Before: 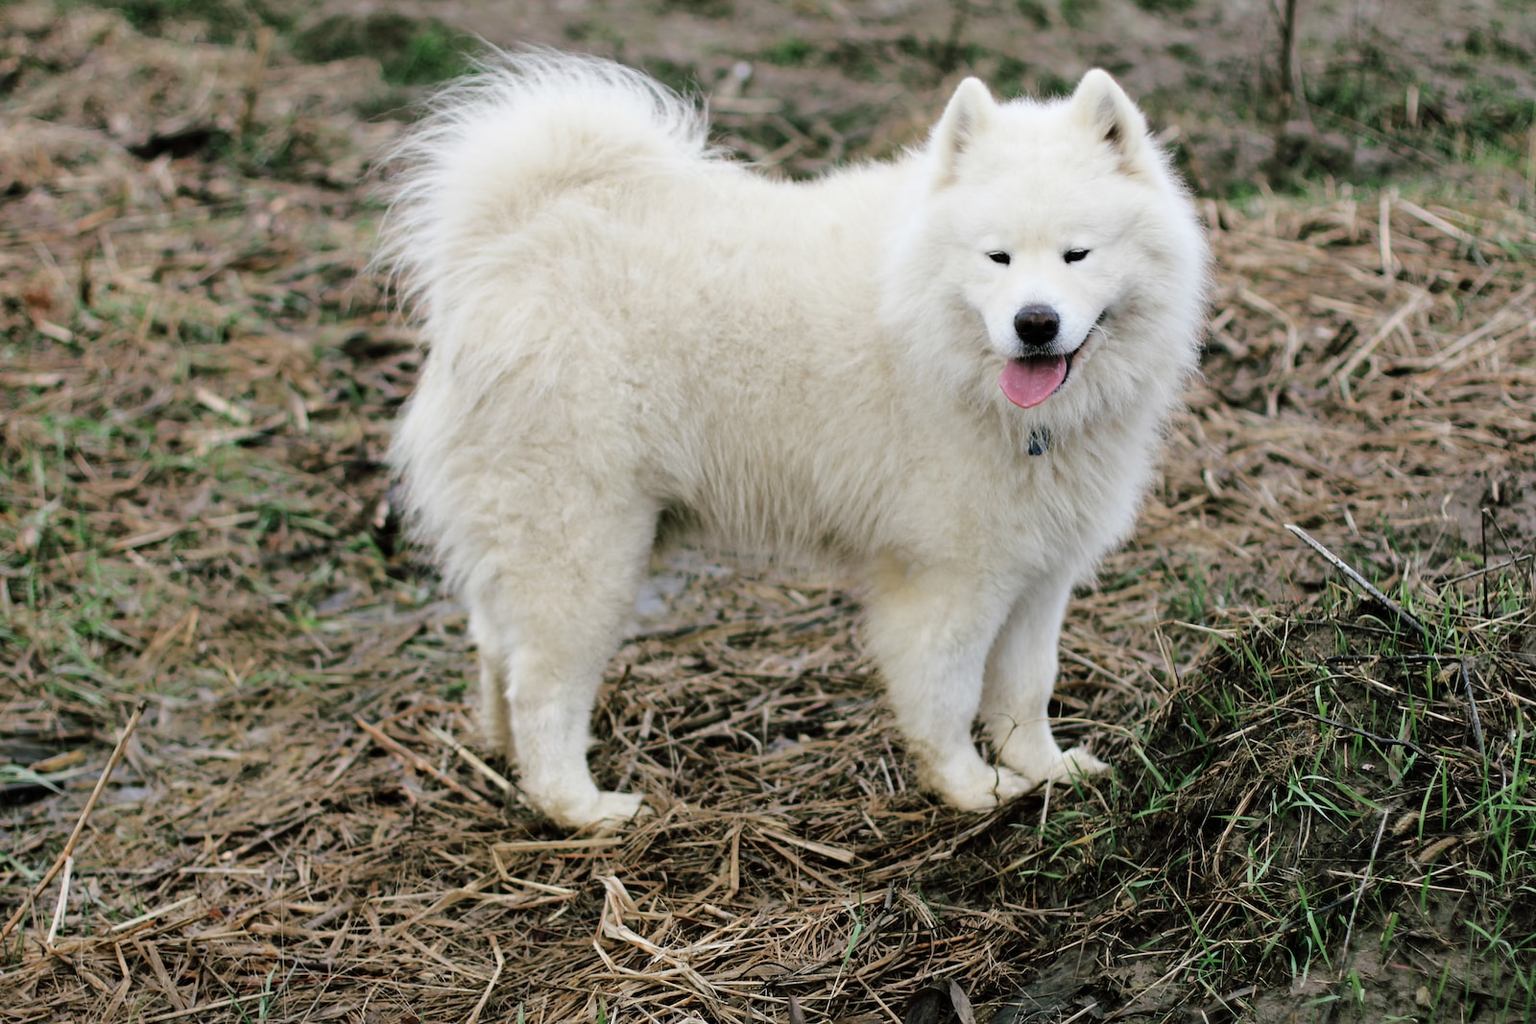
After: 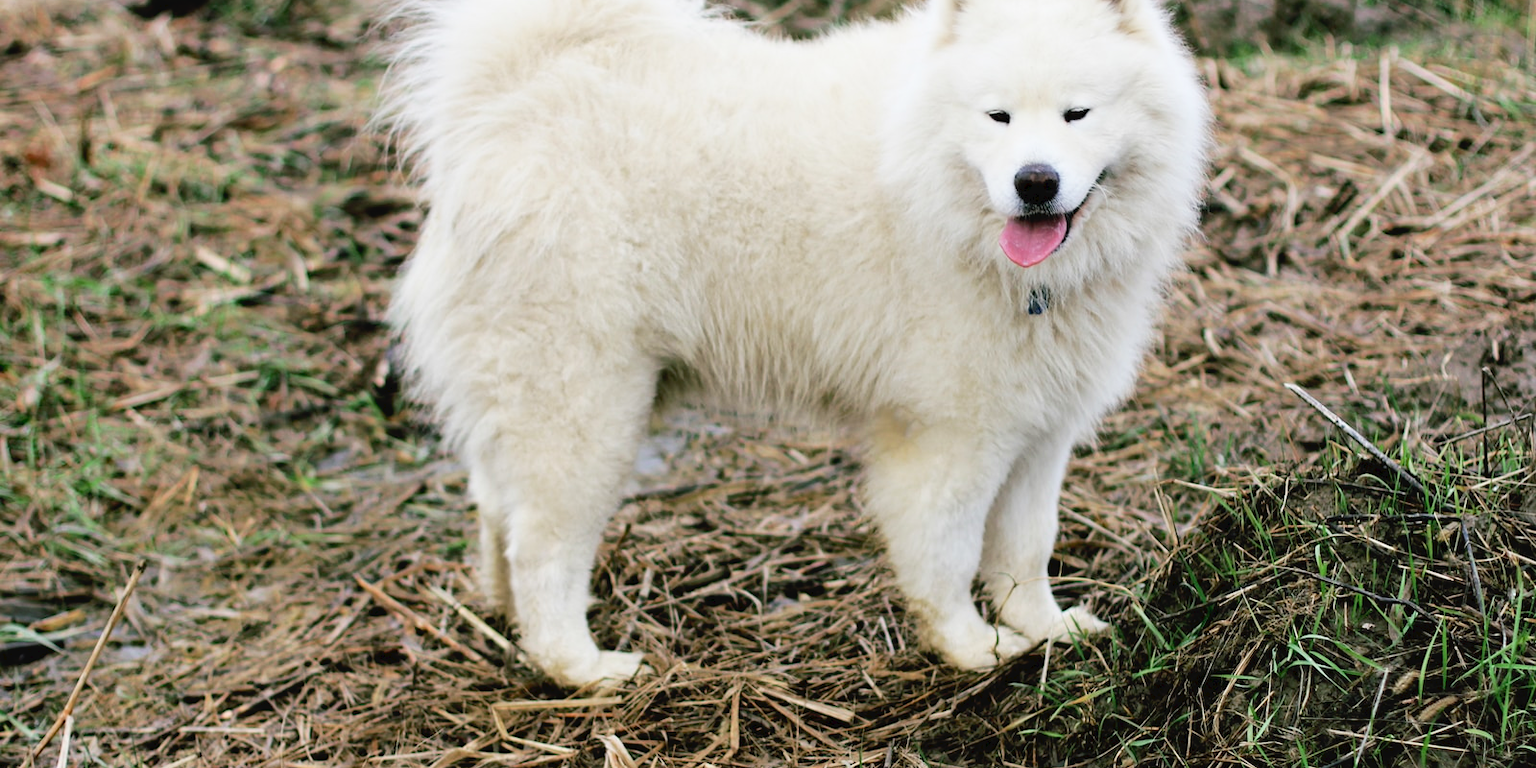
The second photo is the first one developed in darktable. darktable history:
tone curve: curves: ch0 [(0, 0) (0.003, 0.032) (0.011, 0.033) (0.025, 0.036) (0.044, 0.046) (0.069, 0.069) (0.1, 0.108) (0.136, 0.157) (0.177, 0.208) (0.224, 0.256) (0.277, 0.313) (0.335, 0.379) (0.399, 0.444) (0.468, 0.514) (0.543, 0.595) (0.623, 0.687) (0.709, 0.772) (0.801, 0.854) (0.898, 0.933) (1, 1)], preserve colors none
exposure: compensate highlight preservation false
contrast brightness saturation: contrast 0.08, saturation 0.2
crop: top 13.819%, bottom 11.169%
rotate and perspective: automatic cropping off
